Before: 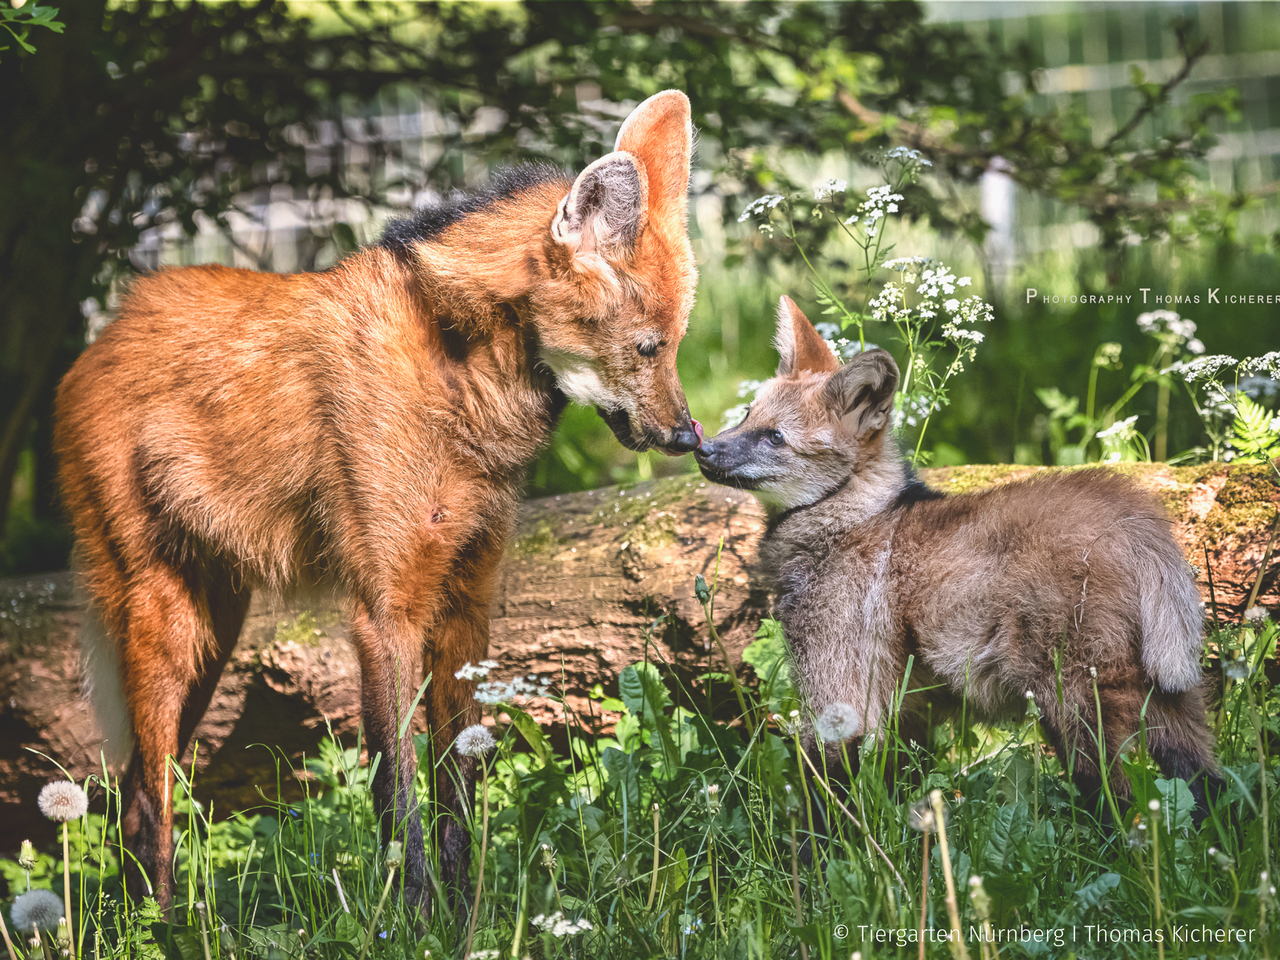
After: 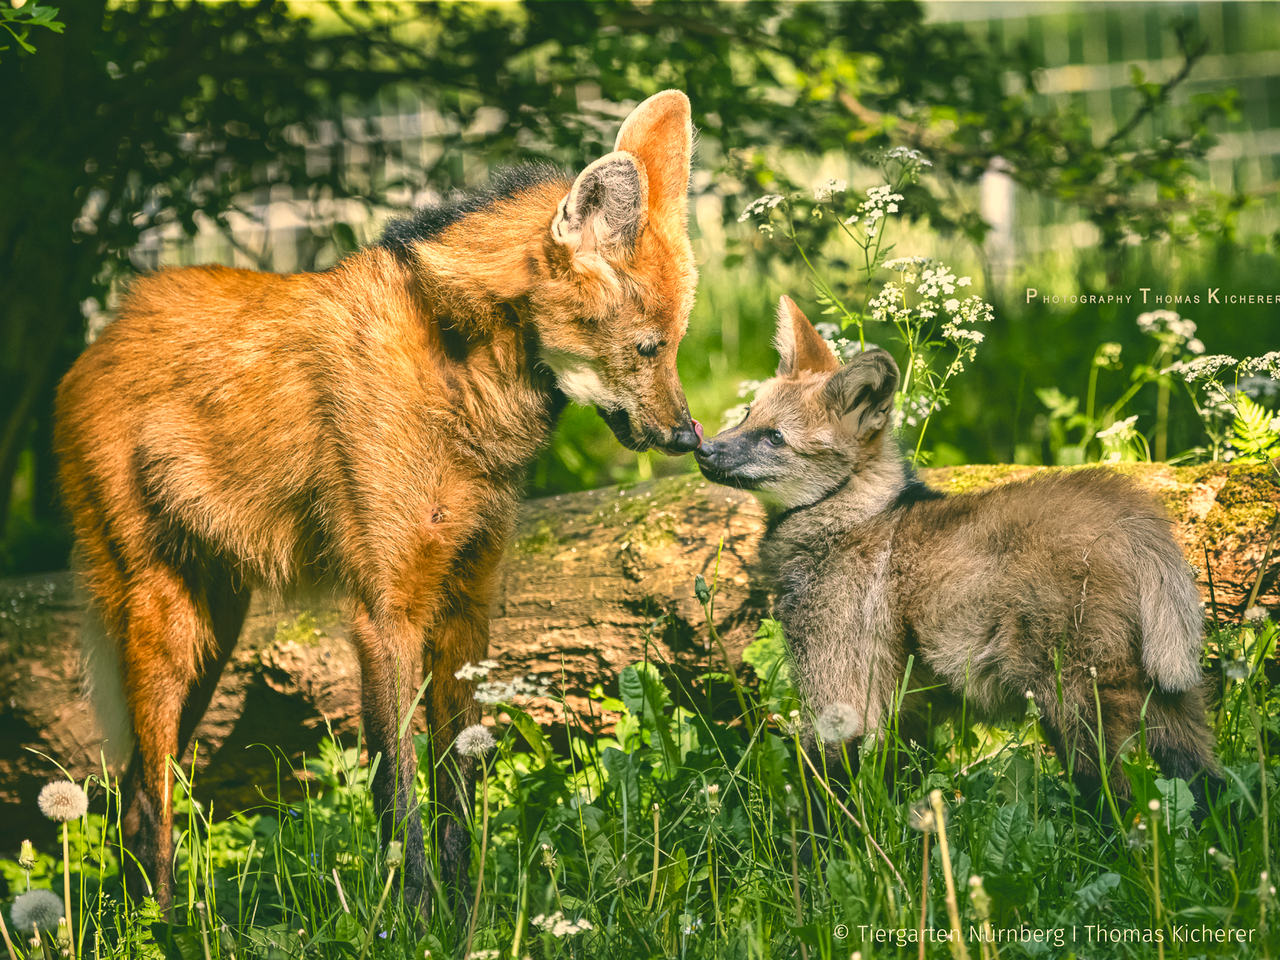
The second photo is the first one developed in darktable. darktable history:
color correction: highlights a* 5.08, highlights b* 24.27, shadows a* -16, shadows b* 3.8
tone equalizer: edges refinement/feathering 500, mask exposure compensation -1.57 EV, preserve details no
